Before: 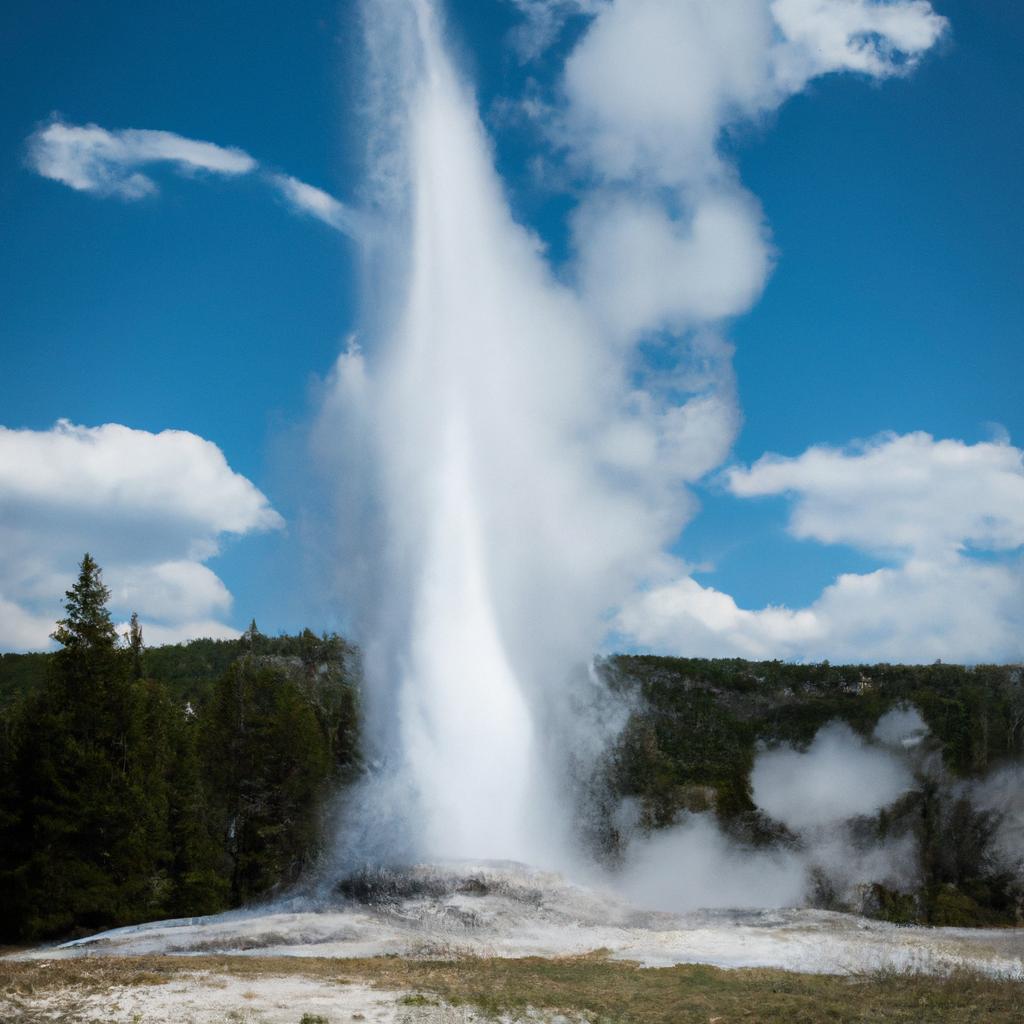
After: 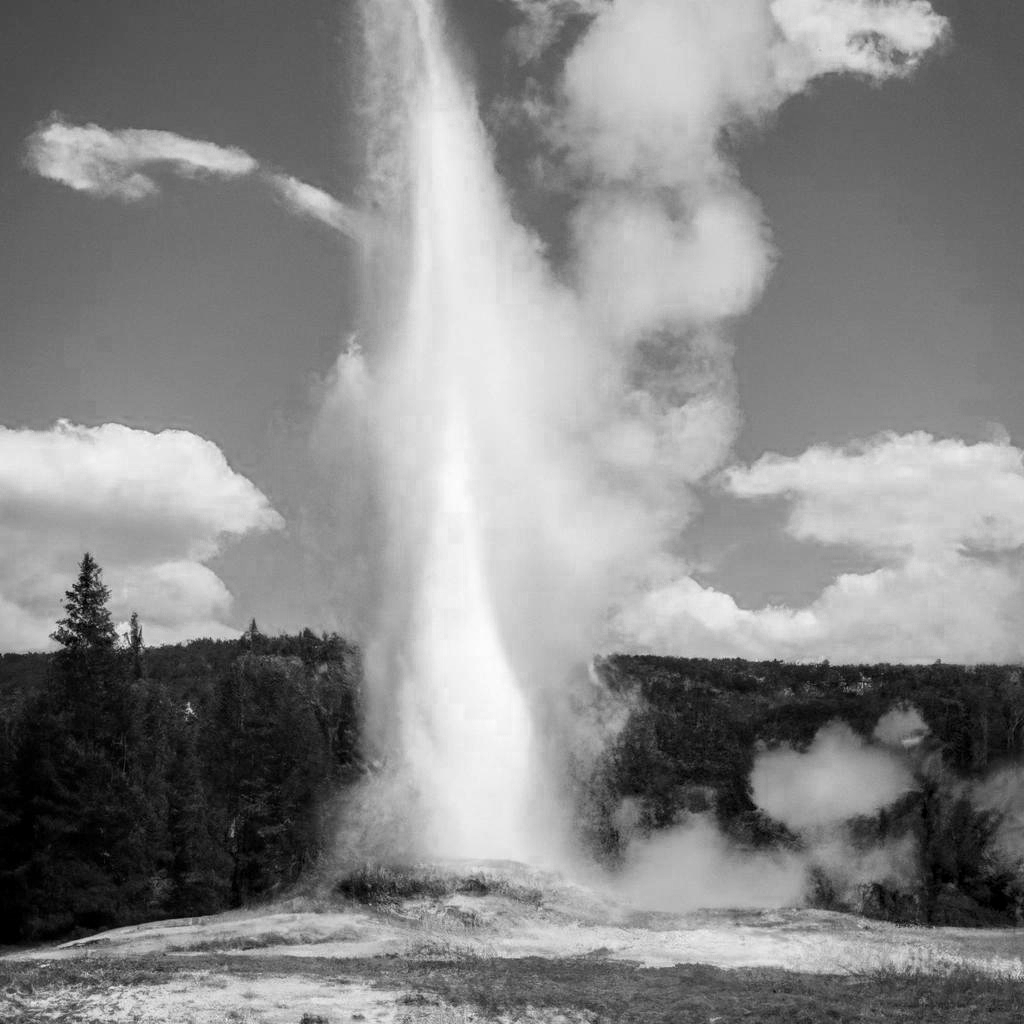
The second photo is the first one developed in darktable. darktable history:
local contrast: on, module defaults
color zones: curves: ch0 [(0, 0.466) (0.128, 0.466) (0.25, 0.5) (0.375, 0.456) (0.5, 0.5) (0.625, 0.5) (0.737, 0.652) (0.875, 0.5)]; ch1 [(0, 0.603) (0.125, 0.618) (0.261, 0.348) (0.372, 0.353) (0.497, 0.363) (0.611, 0.45) (0.731, 0.427) (0.875, 0.518) (0.998, 0.652)]; ch2 [(0, 0.559) (0.125, 0.451) (0.253, 0.564) (0.37, 0.578) (0.5, 0.466) (0.625, 0.471) (0.731, 0.471) (0.88, 0.485)]
monochrome: on, module defaults
